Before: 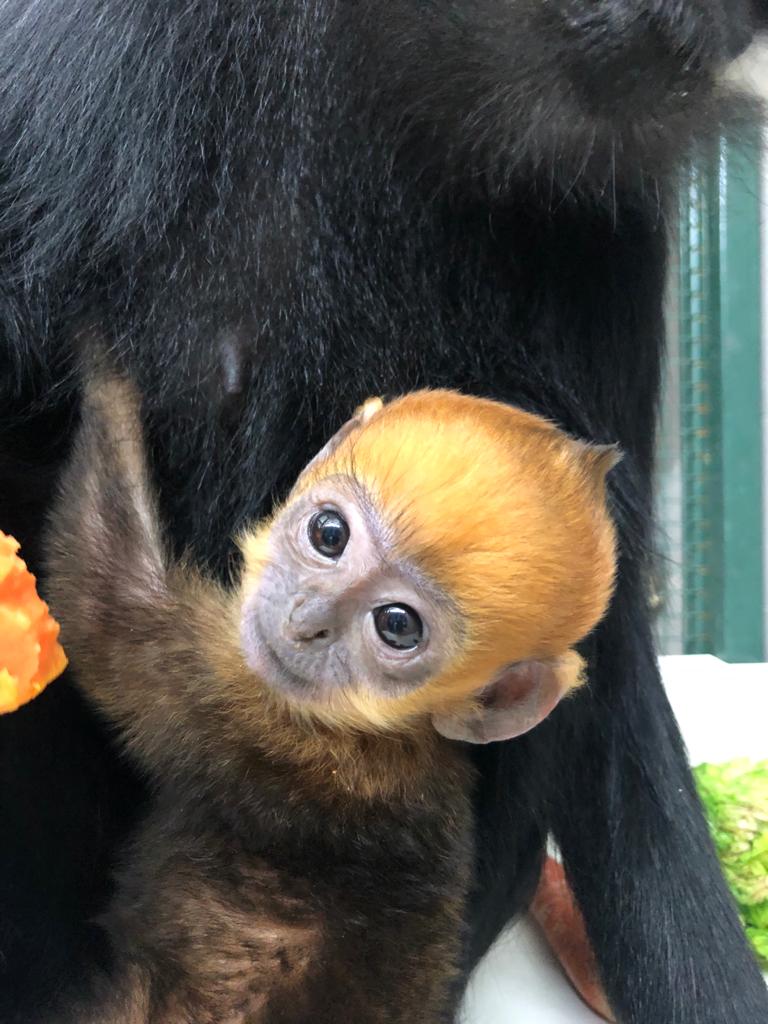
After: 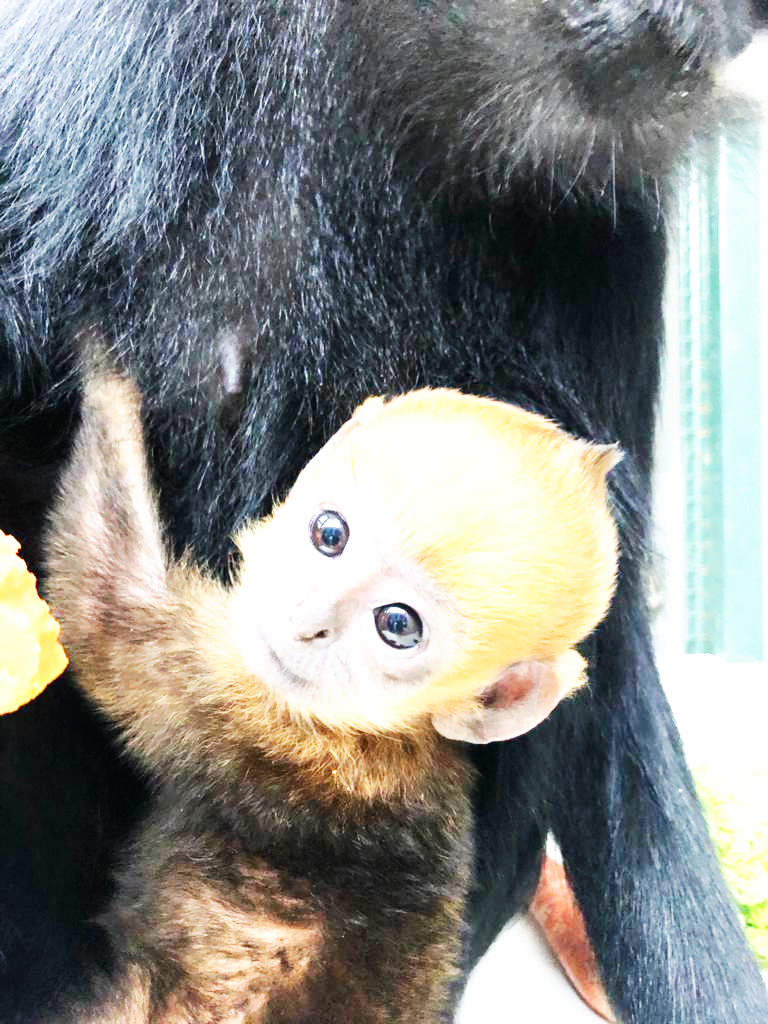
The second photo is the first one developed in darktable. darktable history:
exposure: black level correction 0, exposure 1.096 EV, compensate highlight preservation false
base curve: curves: ch0 [(0, 0) (0.007, 0.004) (0.027, 0.03) (0.046, 0.07) (0.207, 0.54) (0.442, 0.872) (0.673, 0.972) (1, 1)], preserve colors none
